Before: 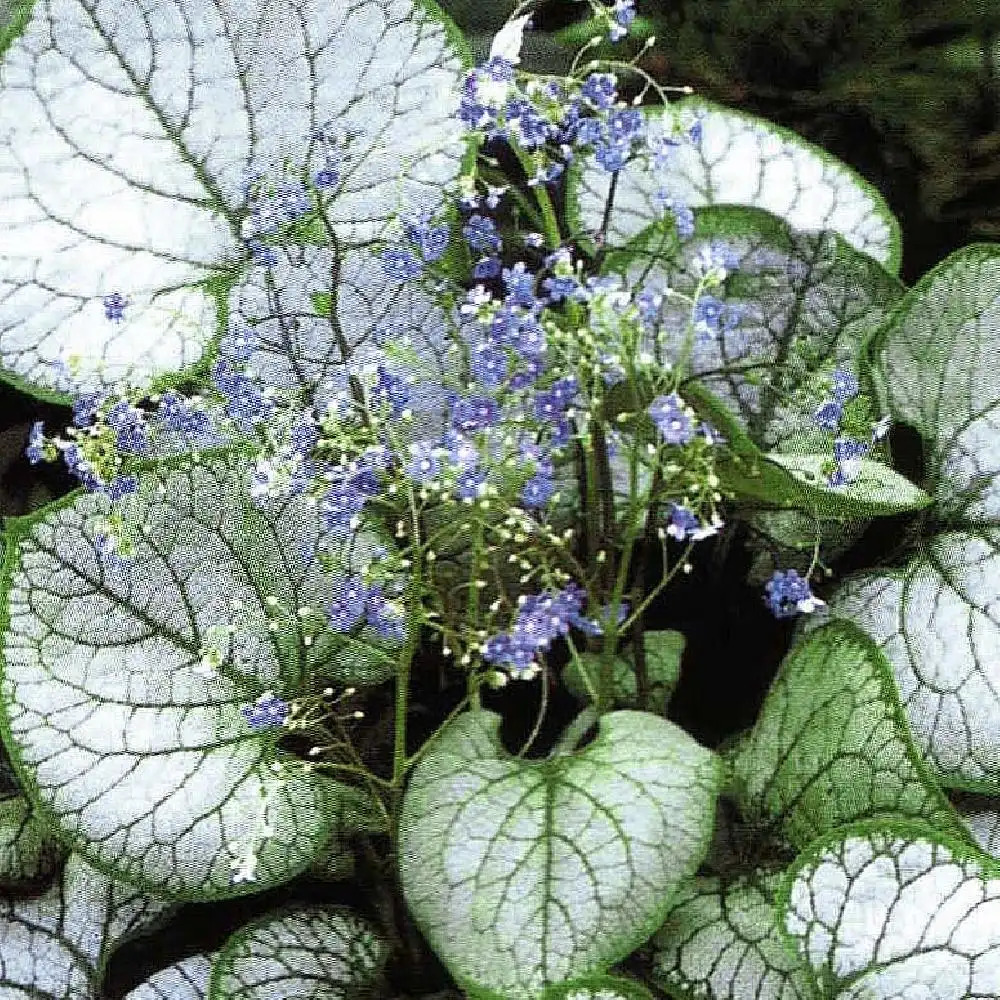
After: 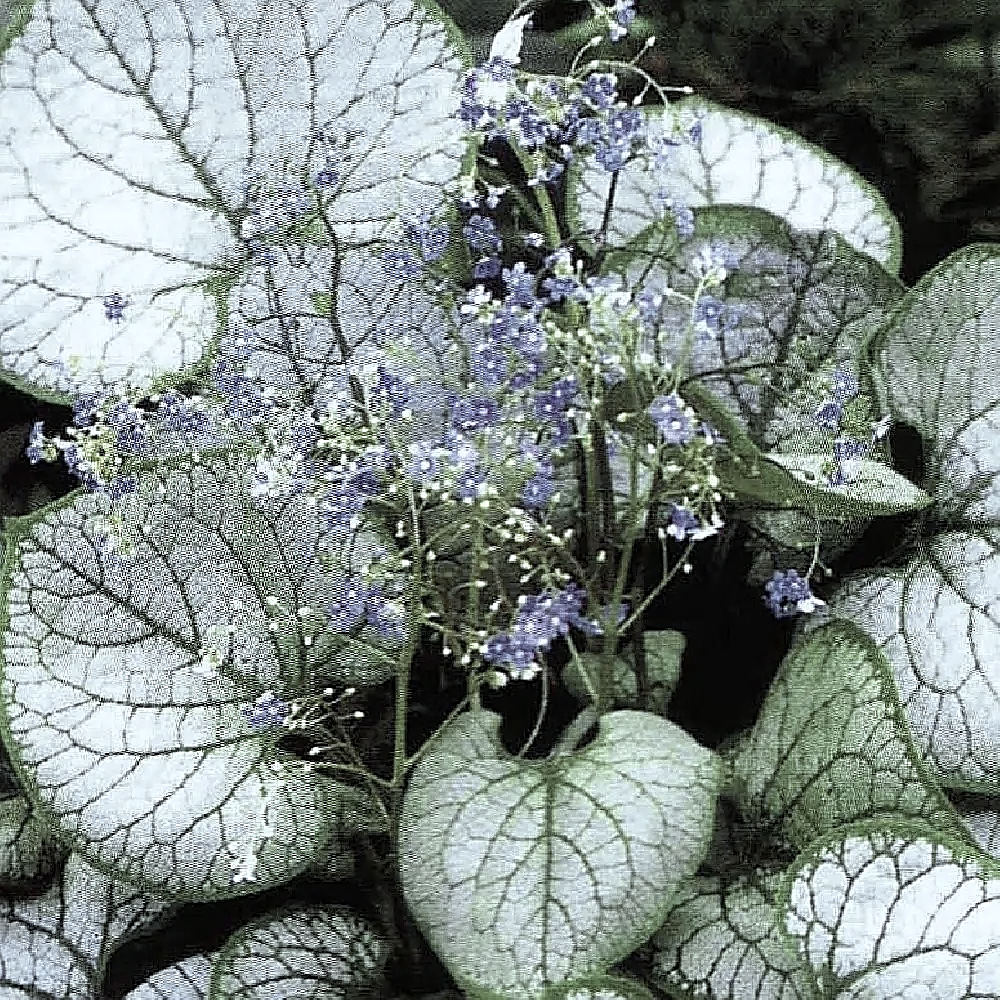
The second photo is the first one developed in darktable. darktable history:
white balance: red 0.925, blue 1.046
sharpen: on, module defaults
color zones: curves: ch0 [(0, 0.6) (0.129, 0.585) (0.193, 0.596) (0.429, 0.5) (0.571, 0.5) (0.714, 0.5) (0.857, 0.5) (1, 0.6)]; ch1 [(0, 0.453) (0.112, 0.245) (0.213, 0.252) (0.429, 0.233) (0.571, 0.231) (0.683, 0.242) (0.857, 0.296) (1, 0.453)]
